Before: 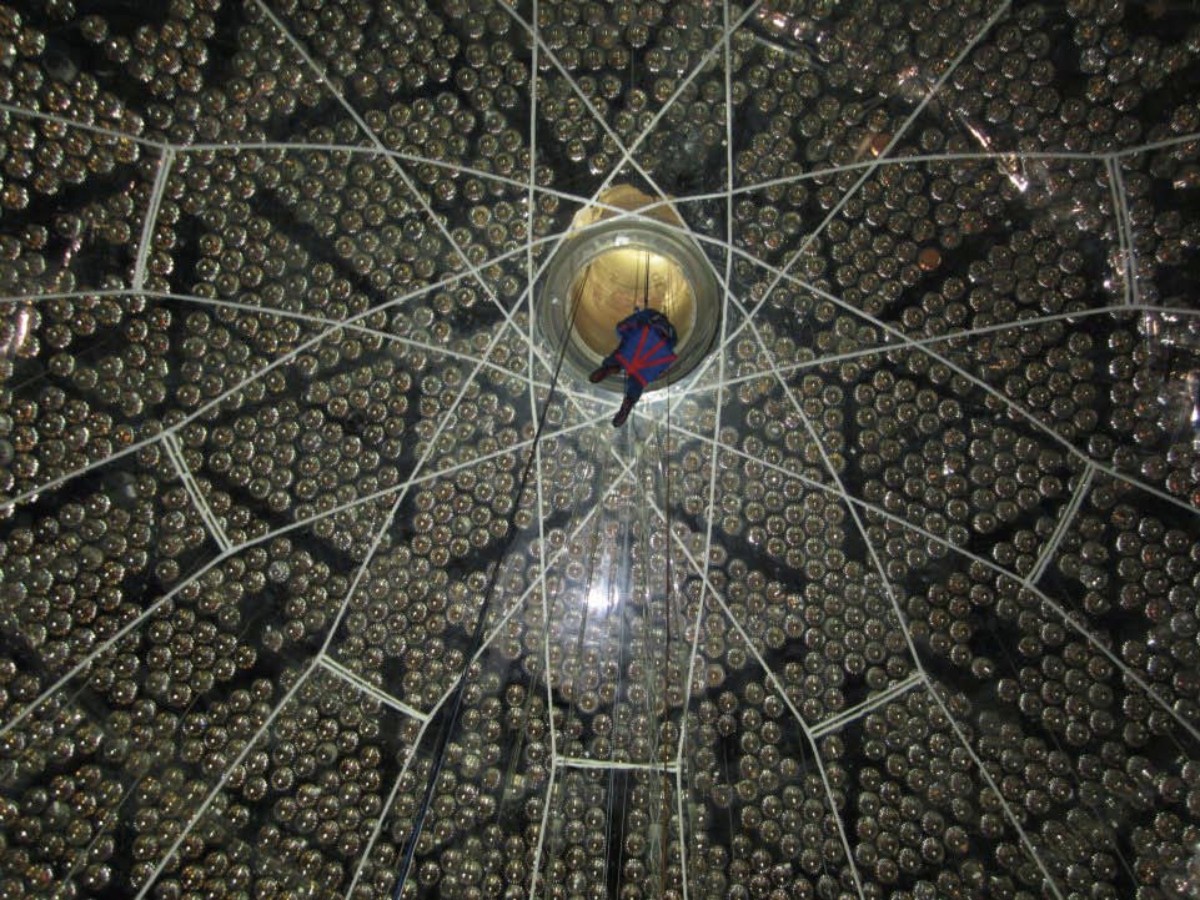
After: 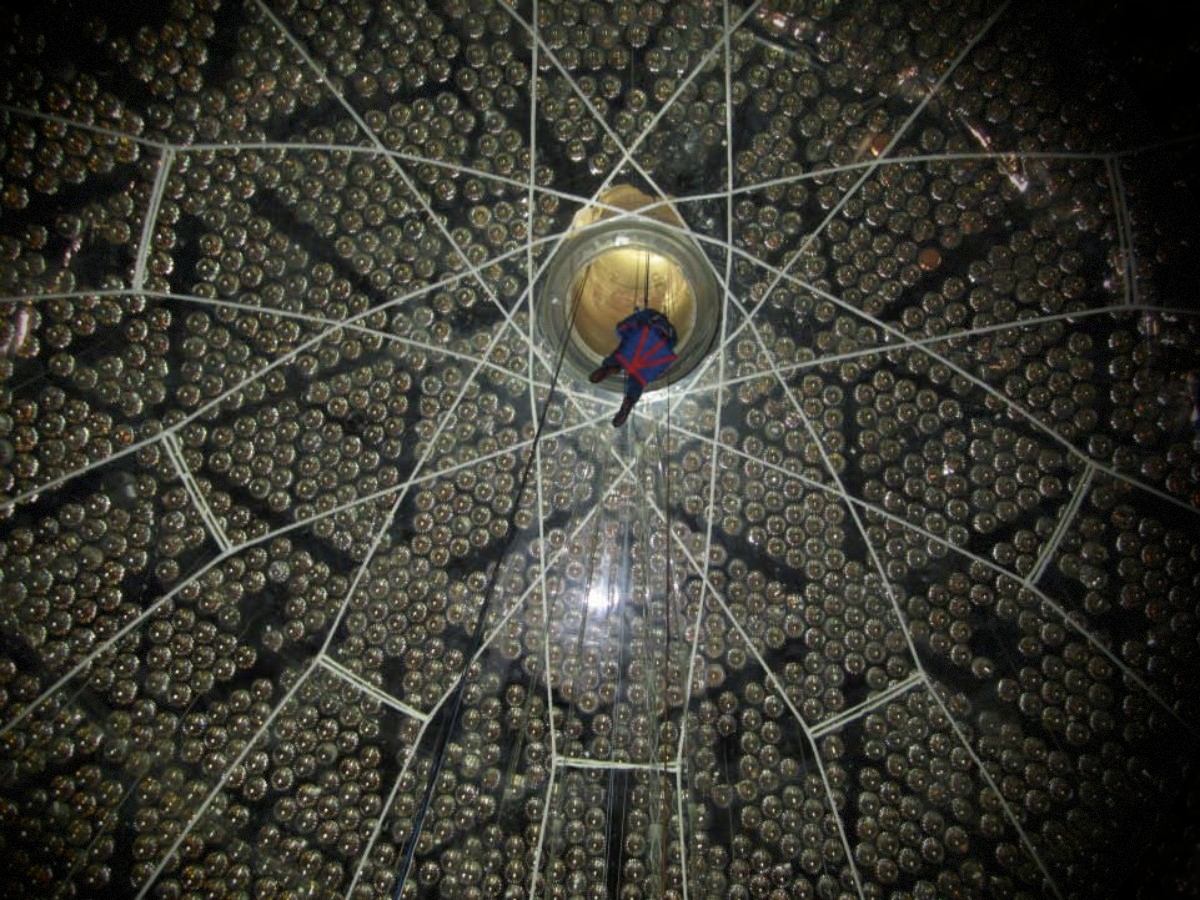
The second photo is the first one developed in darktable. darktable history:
vignetting: fall-off start 67.1%, brightness -0.981, saturation 0.489, center (-0.081, 0.065), width/height ratio 1.012, dithering 8-bit output
